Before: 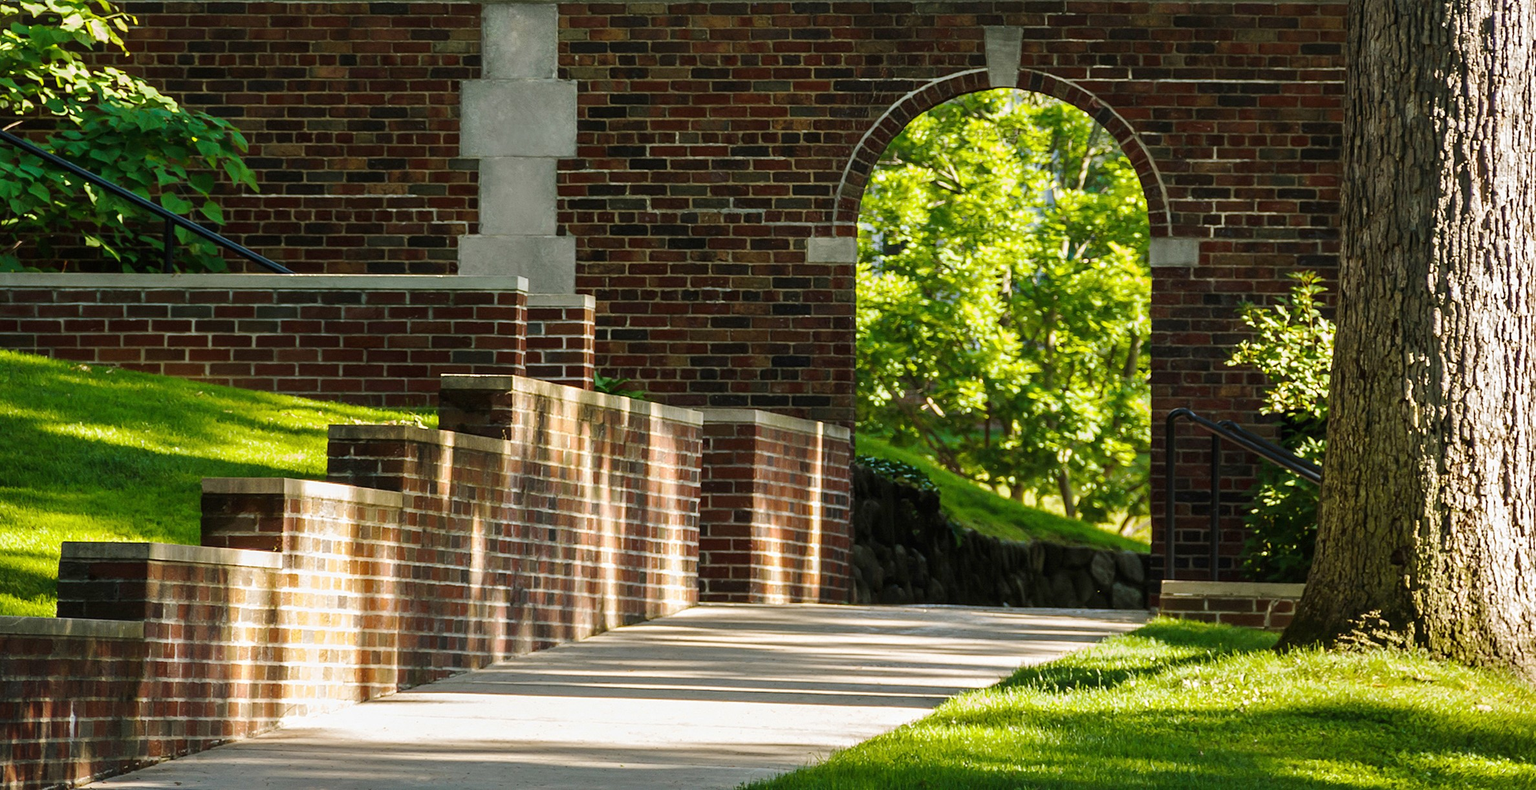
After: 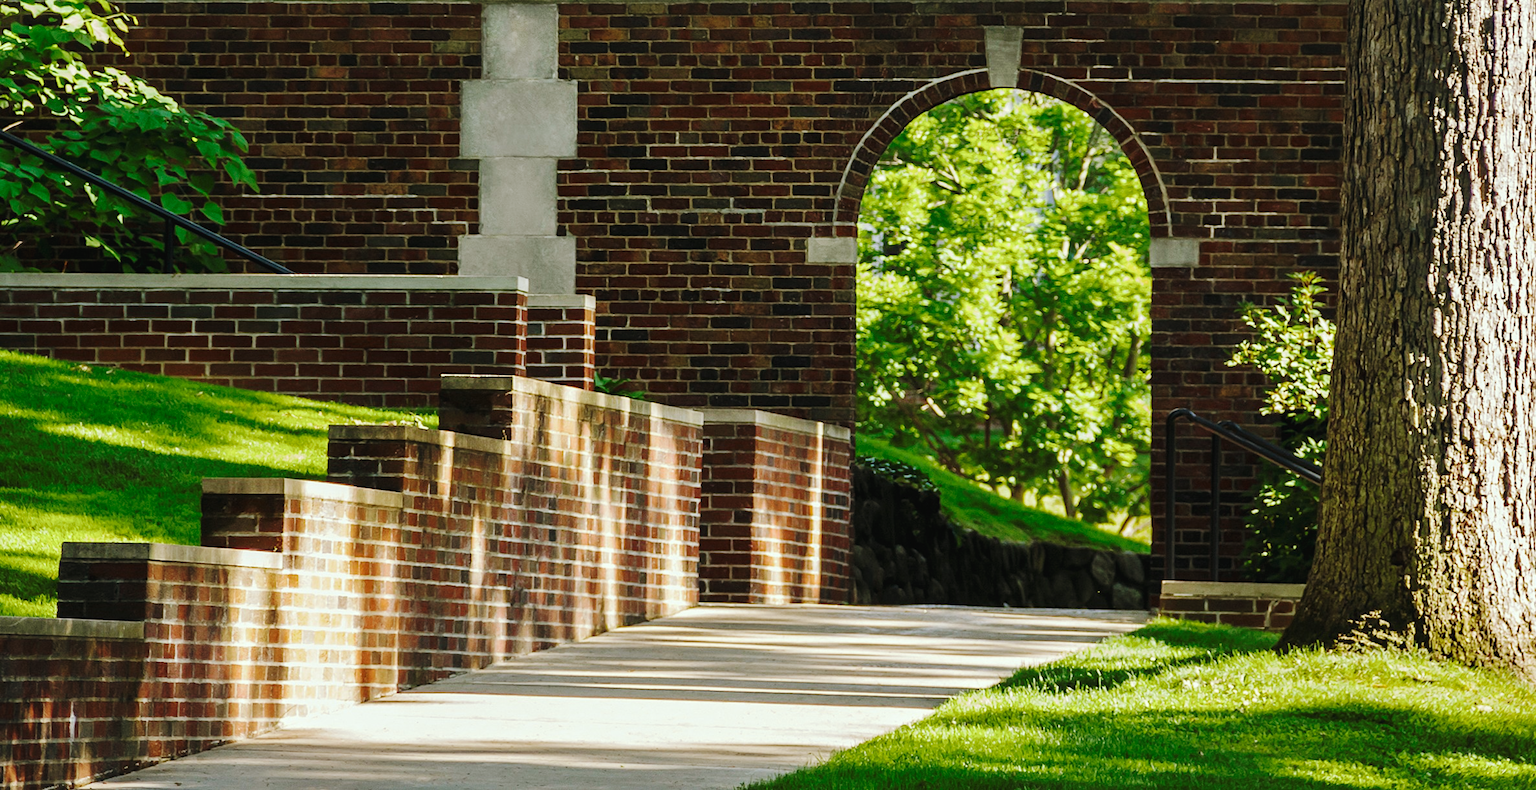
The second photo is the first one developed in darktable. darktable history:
tone curve: curves: ch0 [(0, 0) (0.003, 0.02) (0.011, 0.023) (0.025, 0.028) (0.044, 0.045) (0.069, 0.063) (0.1, 0.09) (0.136, 0.122) (0.177, 0.166) (0.224, 0.223) (0.277, 0.297) (0.335, 0.384) (0.399, 0.461) (0.468, 0.549) (0.543, 0.632) (0.623, 0.705) (0.709, 0.772) (0.801, 0.844) (0.898, 0.91) (1, 1)], preserve colors none
color look up table: target L [93.54, 89.55, 88.99, 88.02, 73.59, 65.52, 66, 64.76, 55.34, 44.62, 28.21, 23.25, 3.373, 200.99, 85.73, 77.24, 73.12, 61.08, 59.39, 57.73, 53.04, 48.91, 41.16, 34.12, 33.16, 27.56, 95.52, 80.85, 77.95, 67.95, 70.39, 55.39, 56.82, 66.47, 55.19, 47.19, 43.57, 37.62, 40.29, 35.19, 15.11, 5.233, 91.09, 83.19, 77.98, 63.92, 60.7, 38.52, 34.37], target a [-24.35, -17.43, -50.6, -57.41, -46.65, -25.04, -69.8, -33.05, -39.13, -41.42, -24.06, -23.47, -6.555, 0, 14.08, 10.65, 27.34, 0.707, 48.46, 65.26, 68.09, 26.01, 28.03, 22.99, 45.47, 40.22, 1.467, 16.98, 21.21, 50.93, 43.45, 11.45, 76.44, 62.08, 15.61, 17.26, 66.28, 42.1, 53.44, 38.76, 22.65, 17.42, -10.54, -46.72, -30.61, -11.65, -13.91, -2.59, -6.158], target b [25.73, 71.46, 64.66, 16.27, 6.501, 63.64, 61.47, 34.84, 9.251, 39.68, 29.33, 27.26, 3.081, -0.001, 7.734, 78.97, 52.26, 30.26, 17.03, 22.69, 54.24, 34.23, 41.72, 22.73, 12.41, 34.65, 0.555, -10.96, -26.1, -17.91, -41.11, -36.7, -21.41, -46.83, 0.588, -56.46, -0.403, -13.1, -40.03, -67.06, -34.23, -3.87, -4.908, -17.26, -30.83, -15.96, -46.09, -29.1, 1.324], num patches 49
